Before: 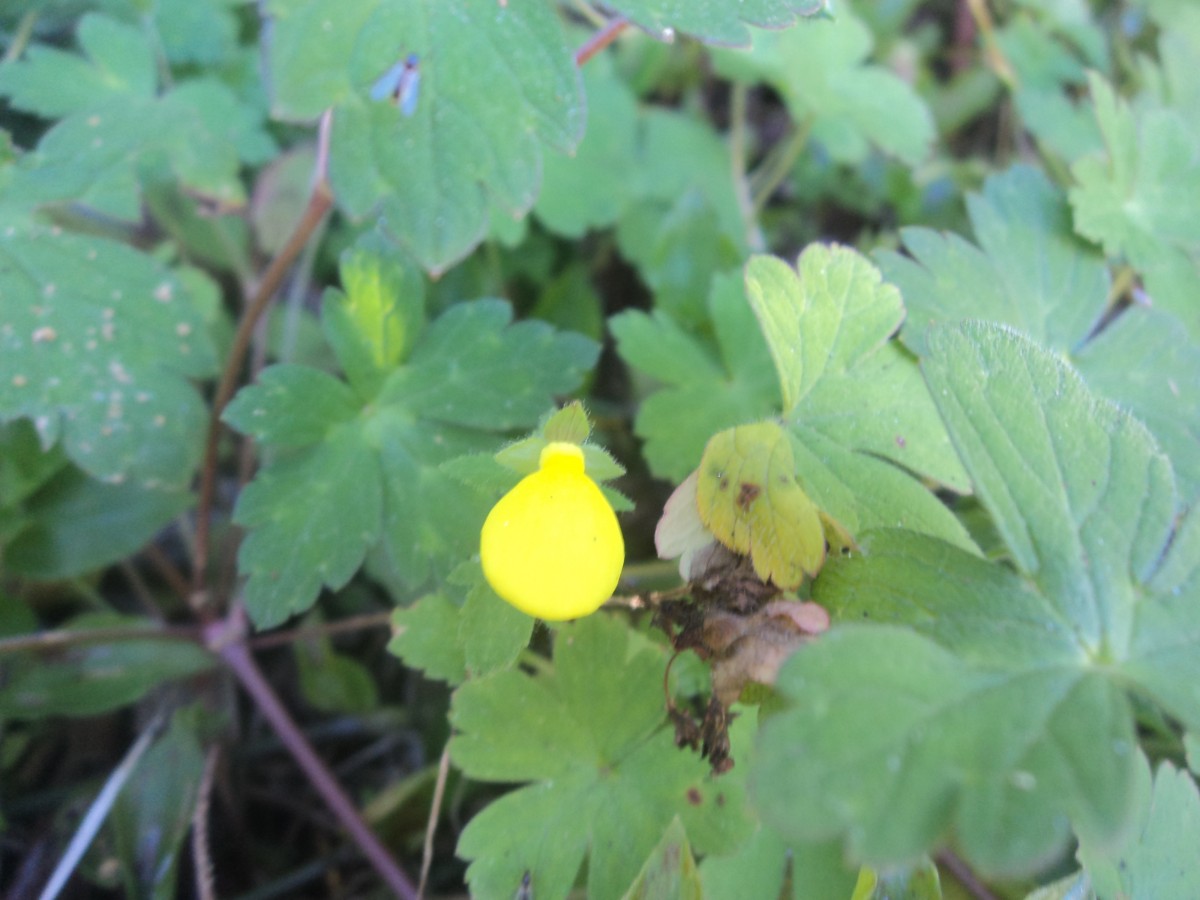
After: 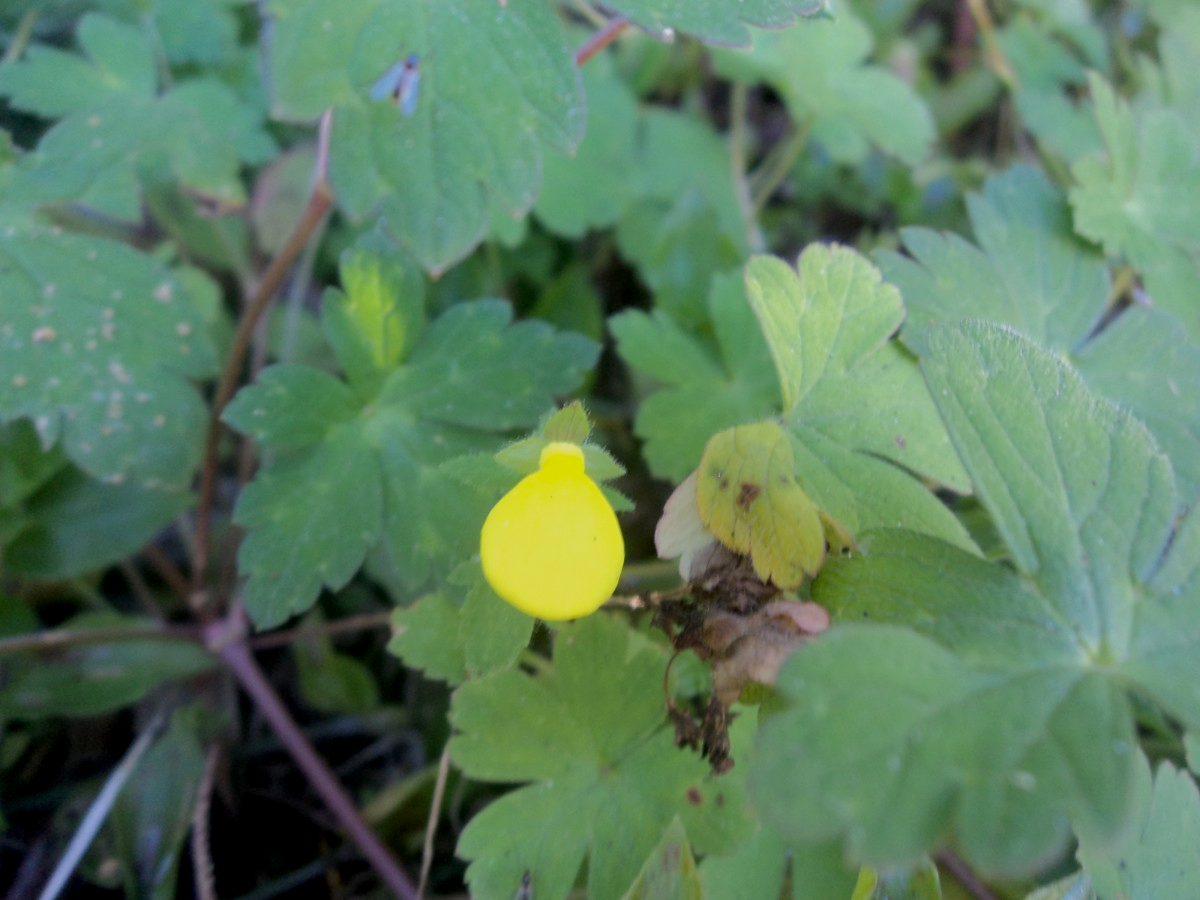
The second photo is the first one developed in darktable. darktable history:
exposure: black level correction 0.011, exposure -0.475 EV, compensate highlight preservation false
